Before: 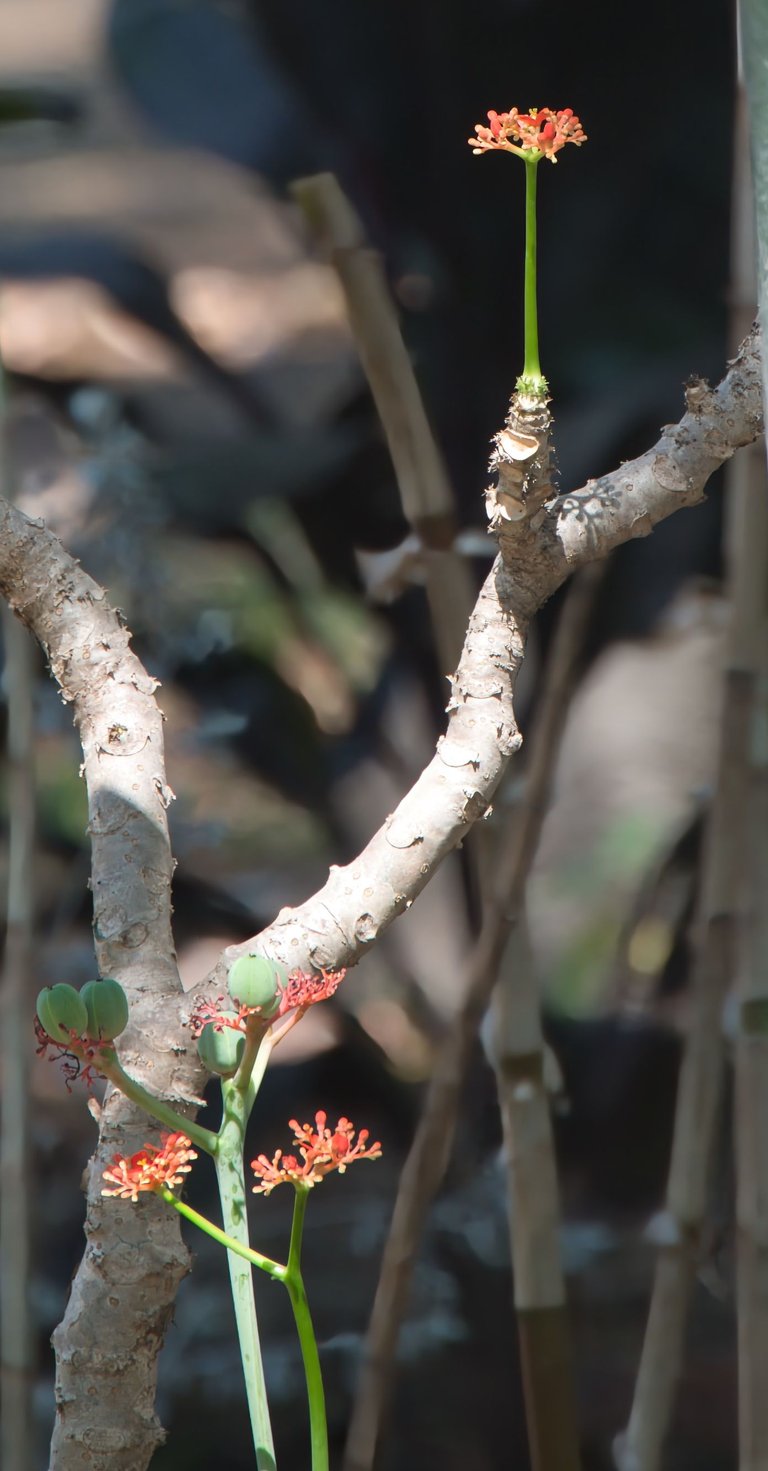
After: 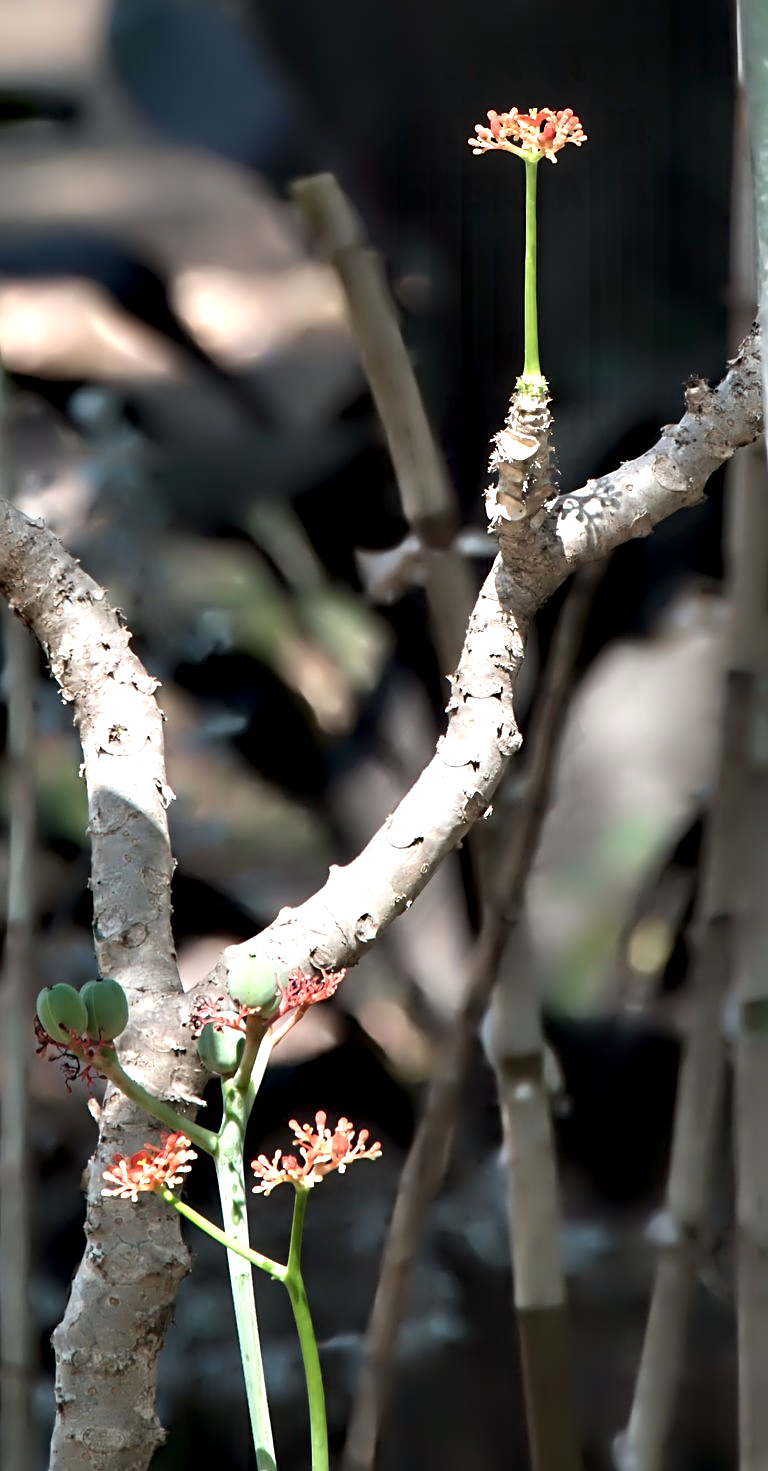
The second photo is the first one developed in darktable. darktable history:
sharpen: amount 0.478
contrast equalizer: y [[0.783, 0.666, 0.575, 0.77, 0.556, 0.501], [0.5 ×6], [0.5 ×6], [0, 0.02, 0.272, 0.399, 0.062, 0], [0 ×6]]
